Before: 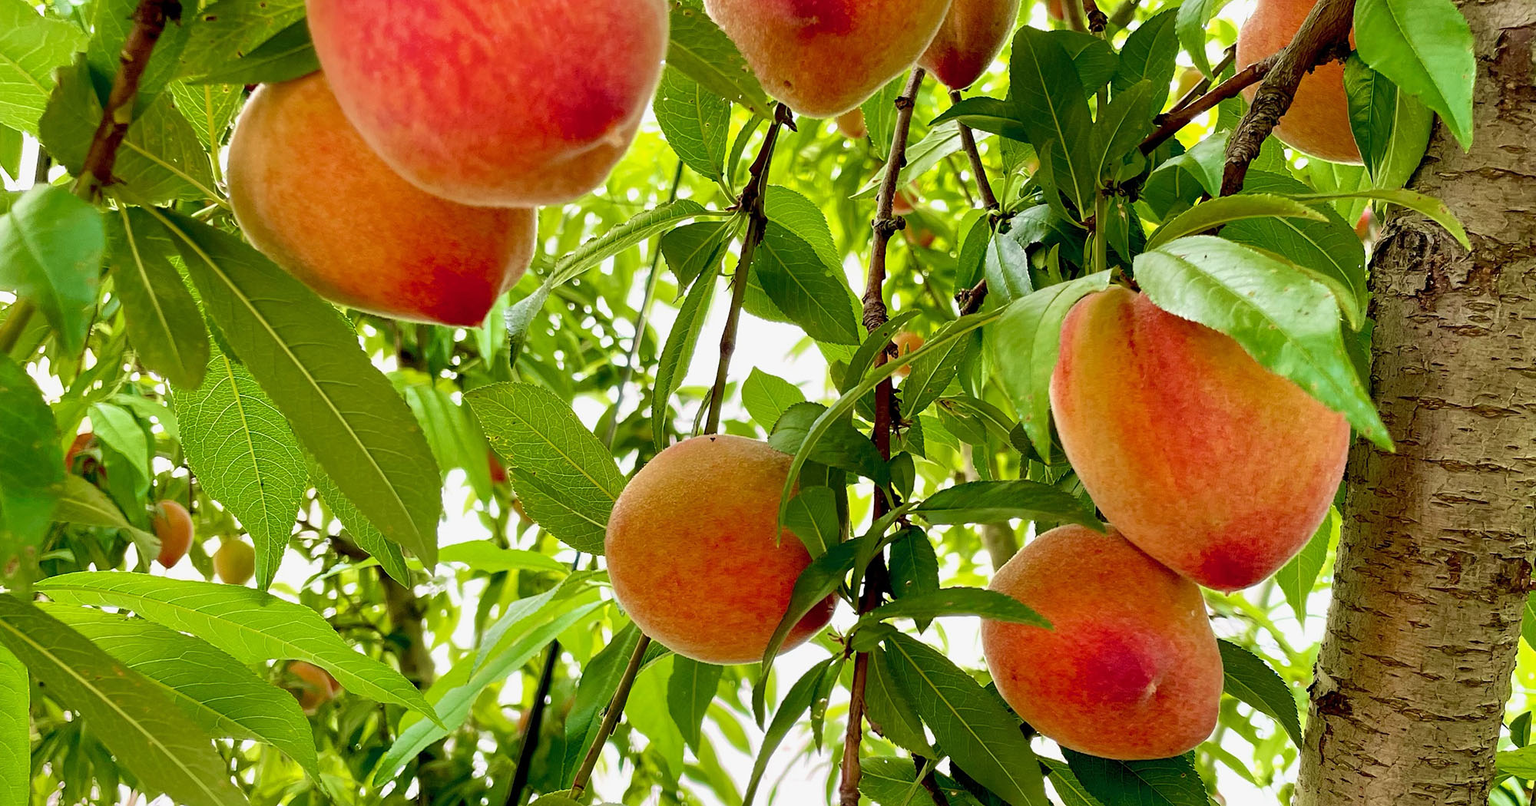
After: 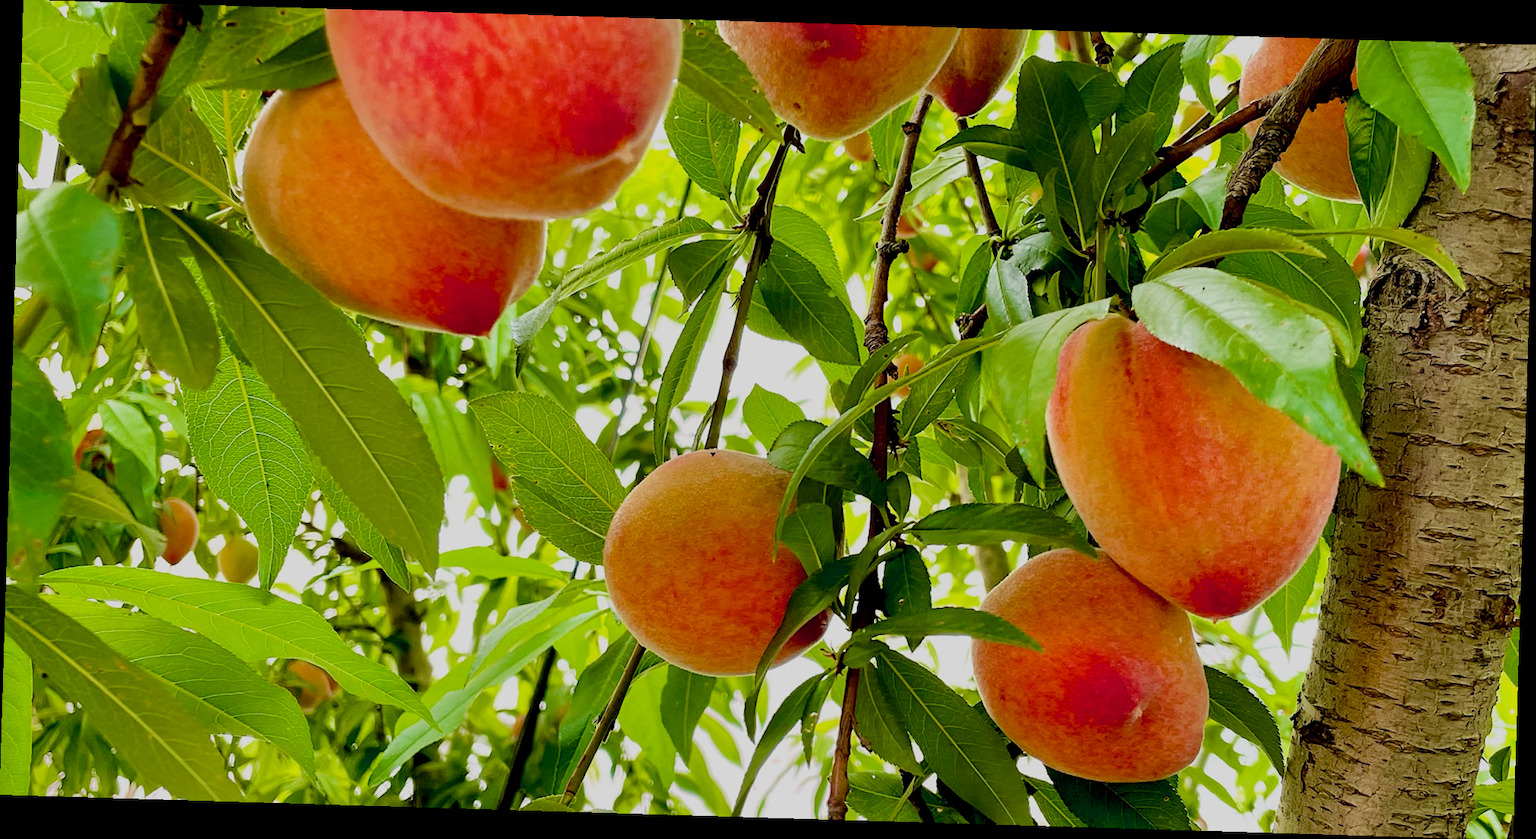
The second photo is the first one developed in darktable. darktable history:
filmic rgb: hardness 4.17
rotate and perspective: rotation 1.72°, automatic cropping off
